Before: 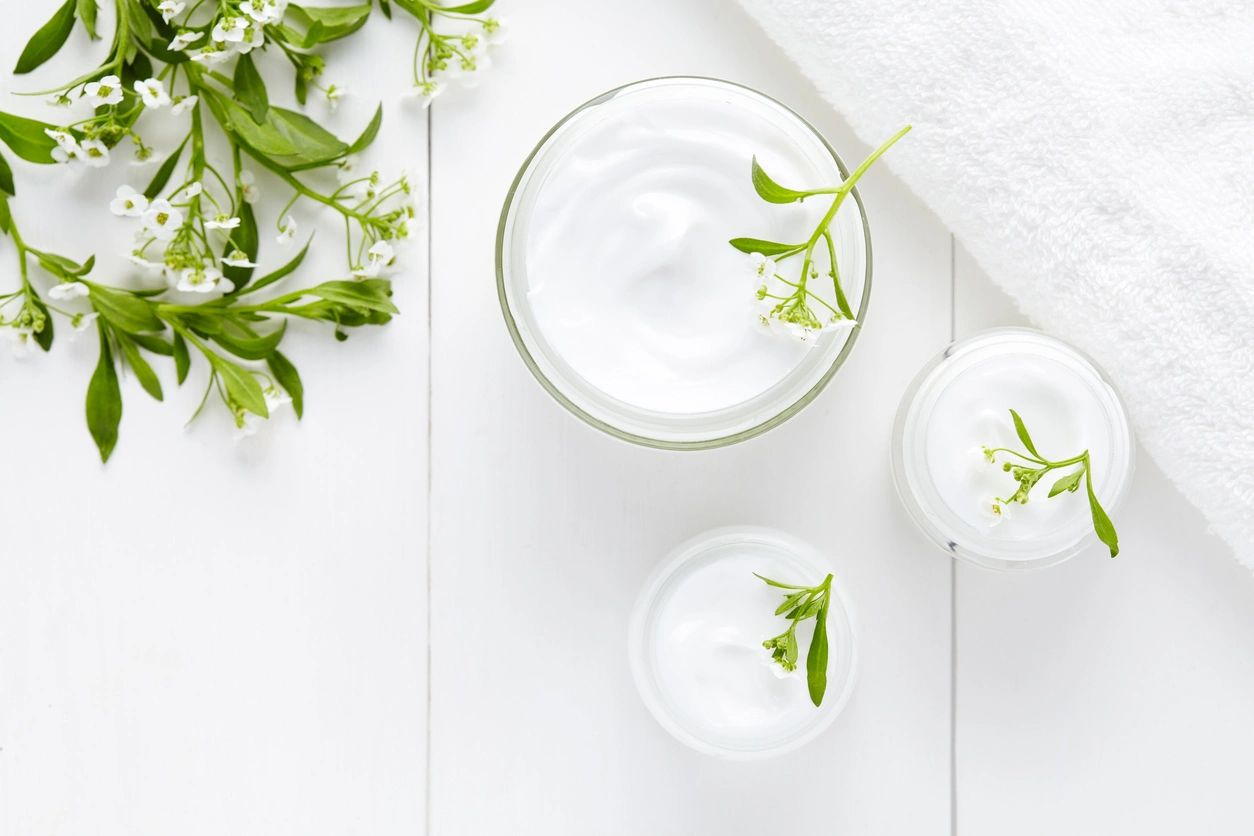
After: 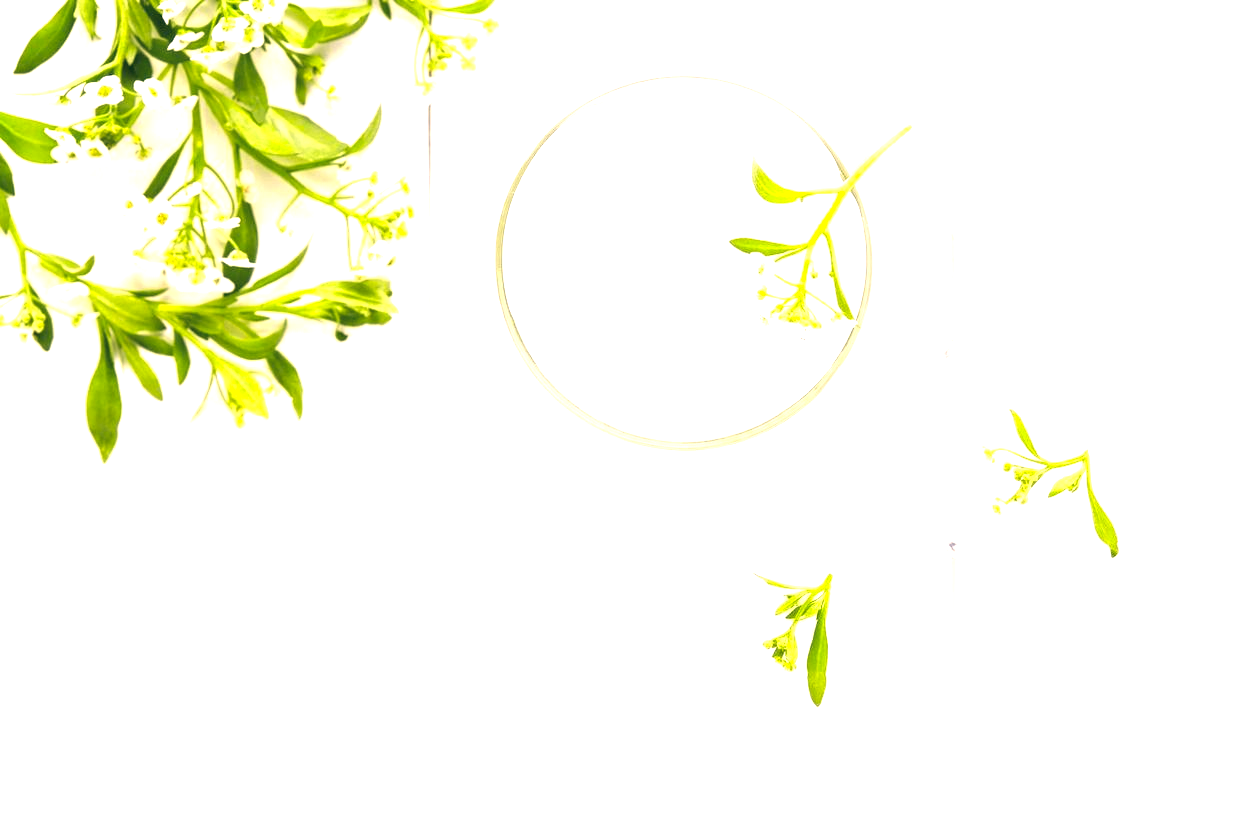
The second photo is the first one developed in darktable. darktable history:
white balance: red 0.98, blue 1.034
color correction: highlights a* 10.32, highlights b* 14.66, shadows a* -9.59, shadows b* -15.02
exposure: black level correction 0, exposure 1.388 EV, compensate exposure bias true, compensate highlight preservation false
